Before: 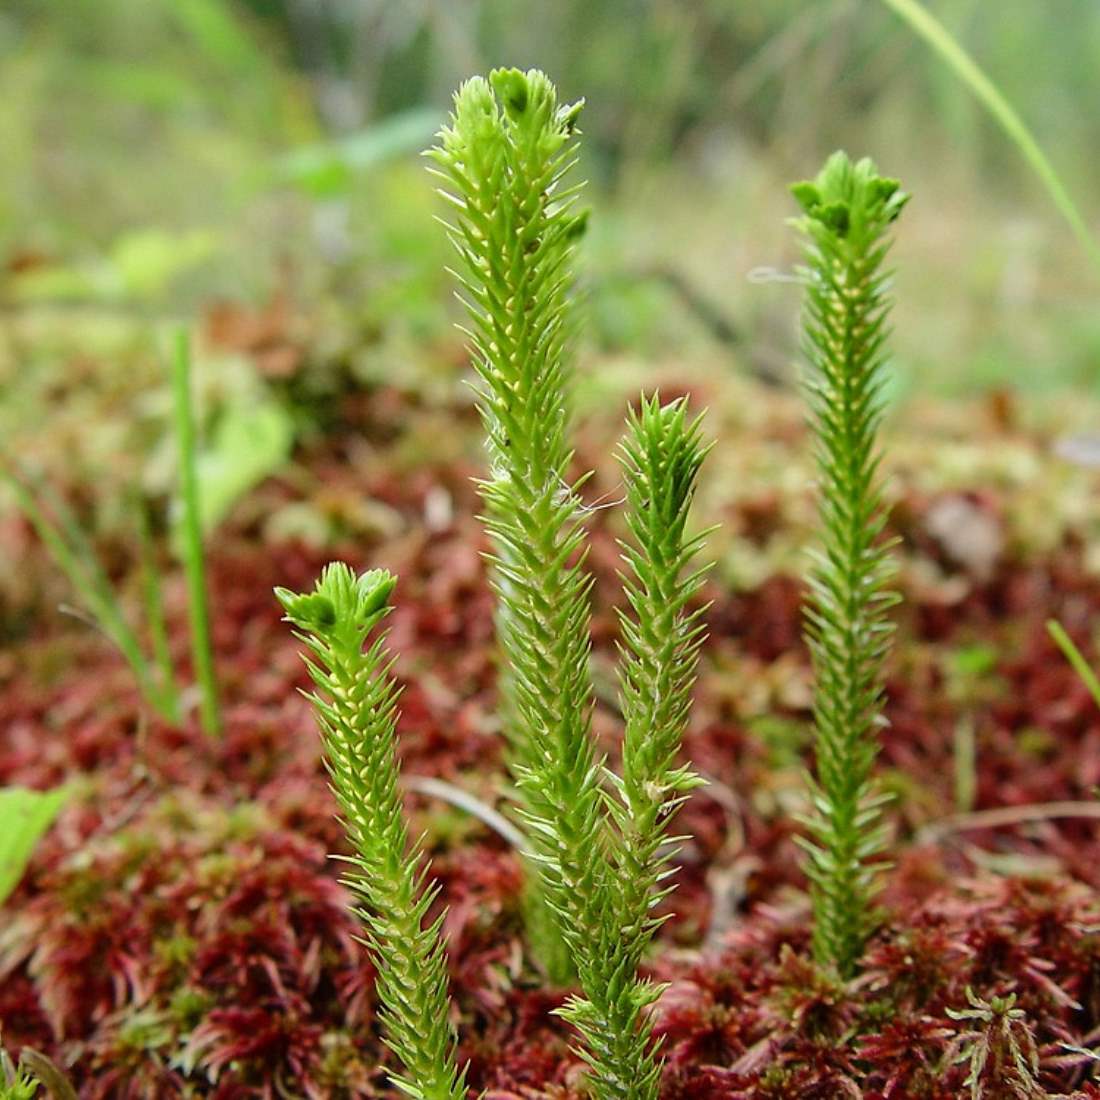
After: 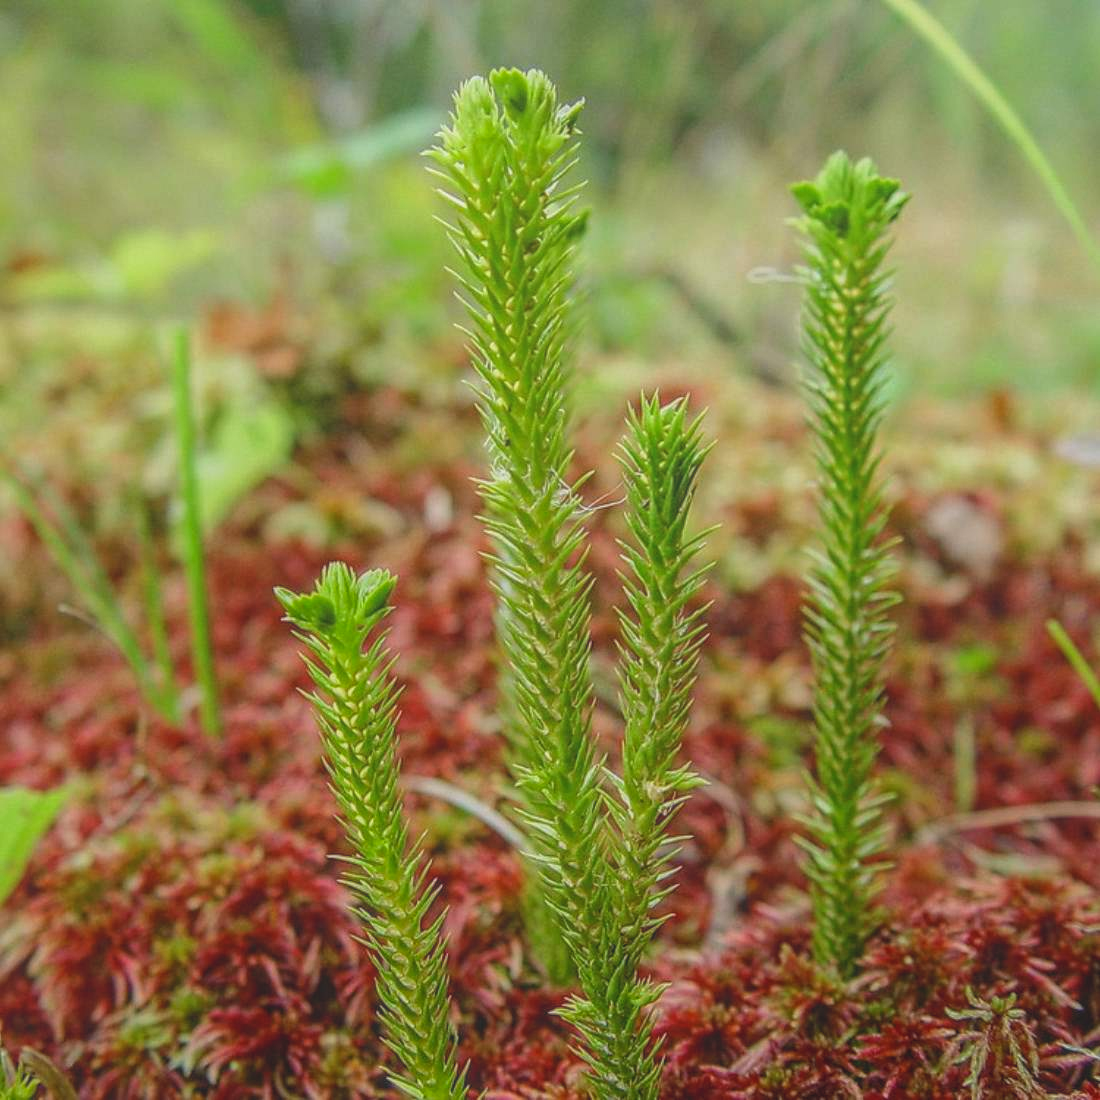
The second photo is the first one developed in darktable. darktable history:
contrast equalizer: octaves 7, y [[0.439, 0.44, 0.442, 0.457, 0.493, 0.498], [0.5 ×6], [0.5 ×6], [0 ×6], [0 ×6]]
local contrast: highlights 71%, shadows 11%, midtone range 0.195
